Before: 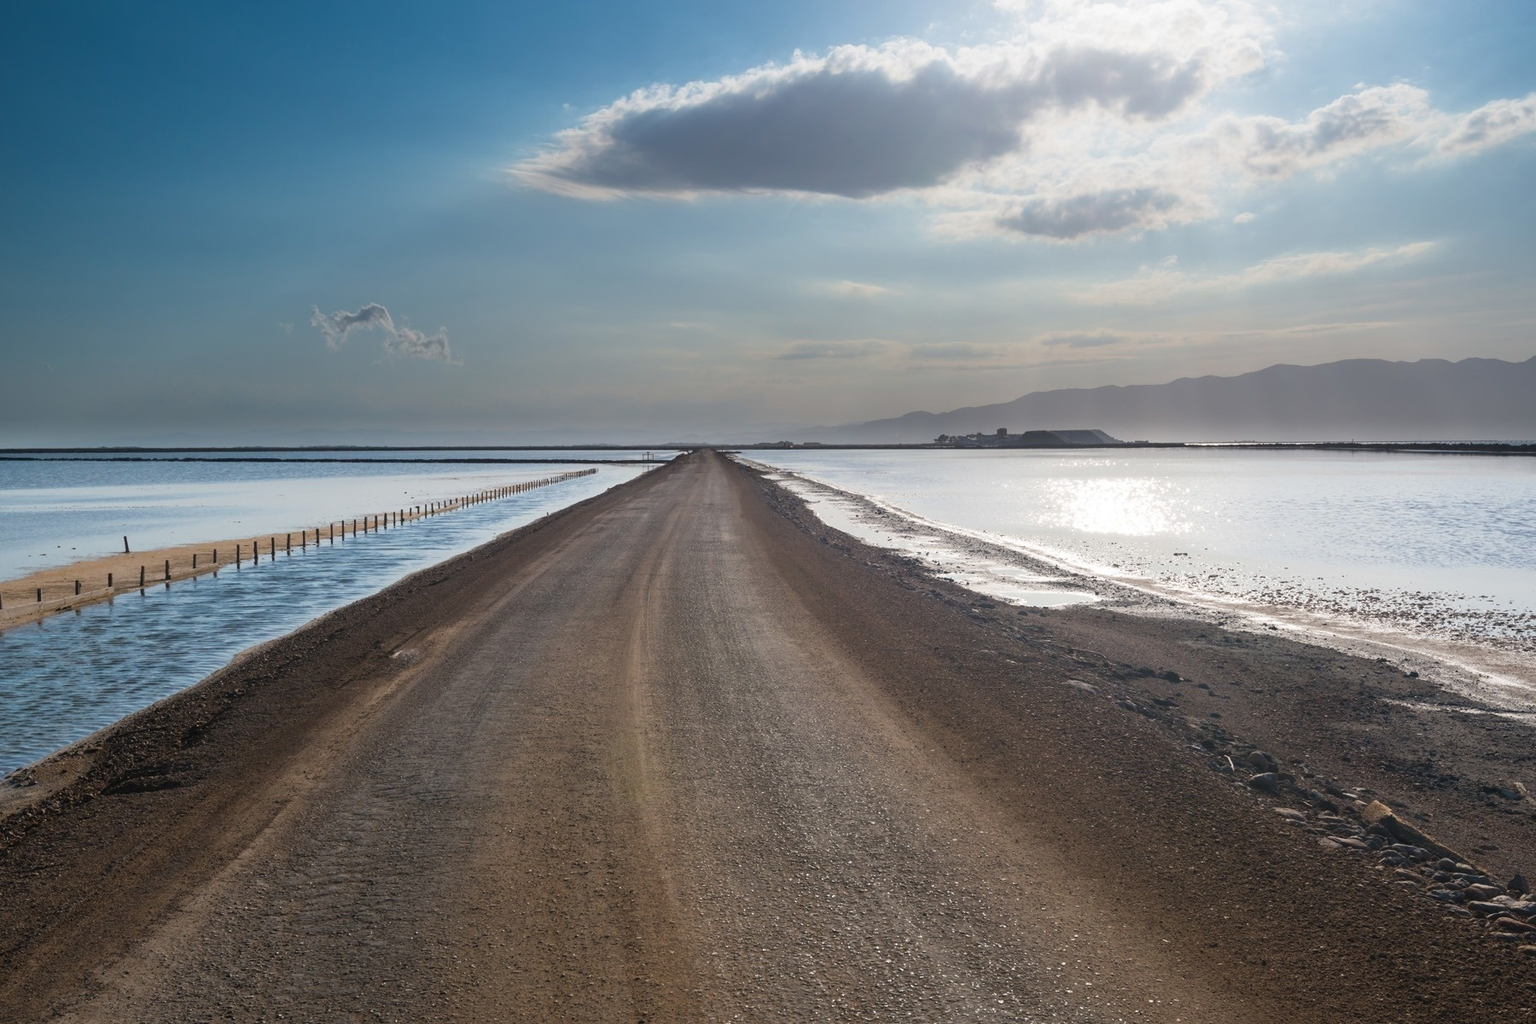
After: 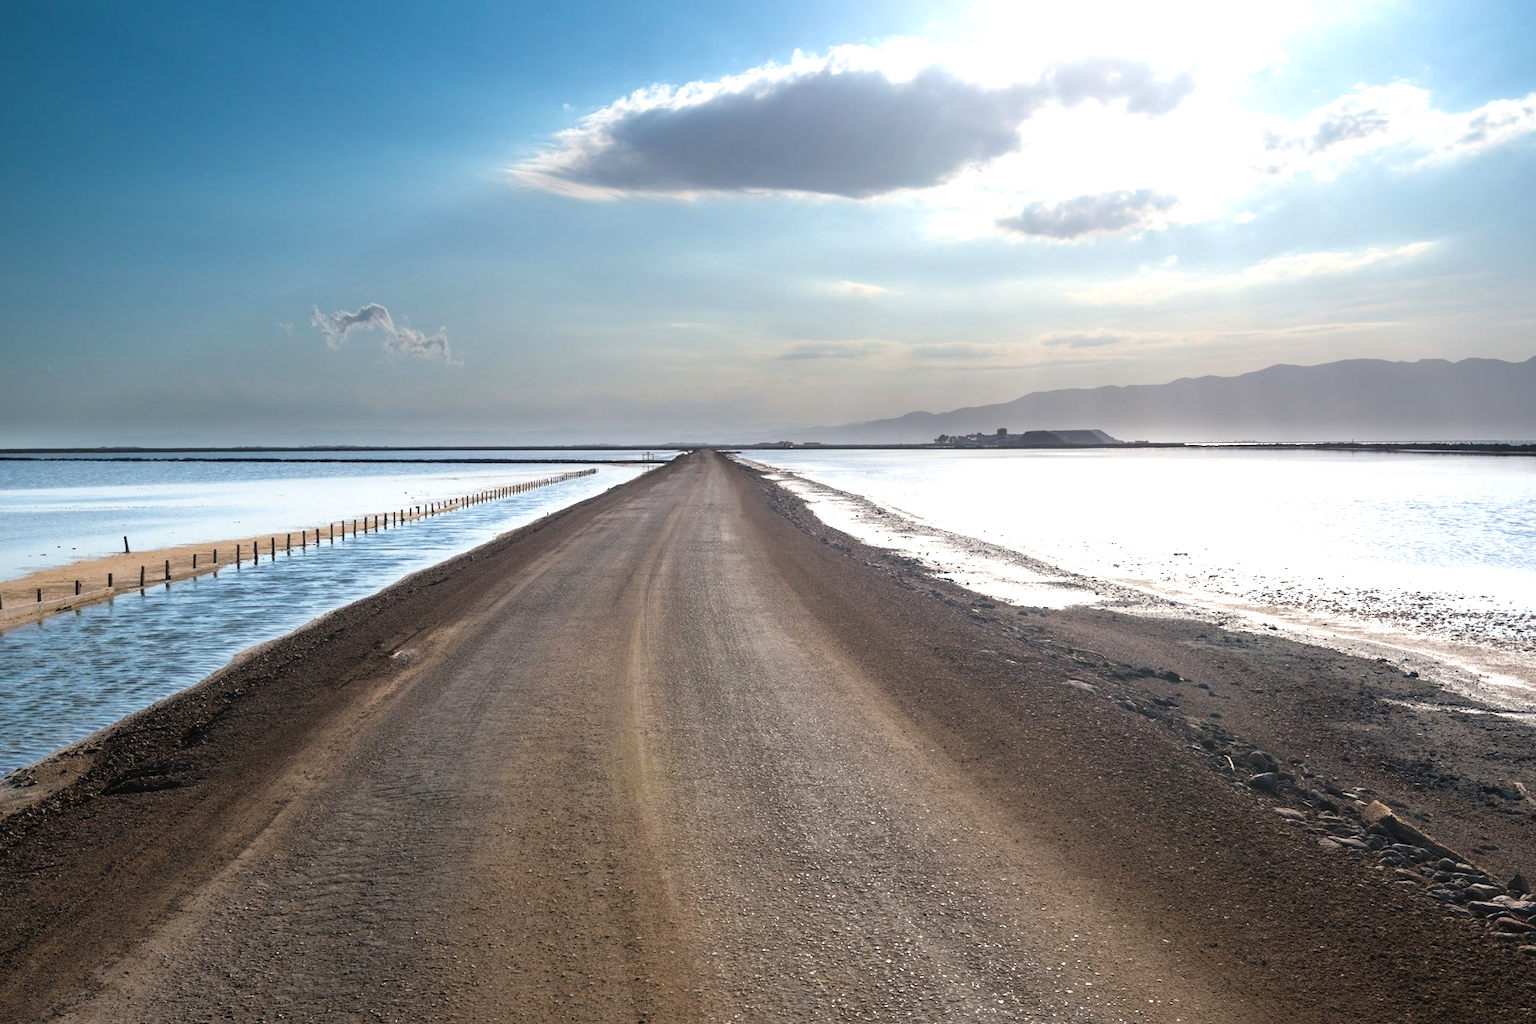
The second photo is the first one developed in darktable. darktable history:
tone equalizer: -8 EV -0.737 EV, -7 EV -0.701 EV, -6 EV -0.566 EV, -5 EV -0.381 EV, -3 EV 0.368 EV, -2 EV 0.6 EV, -1 EV 0.677 EV, +0 EV 0.777 EV
